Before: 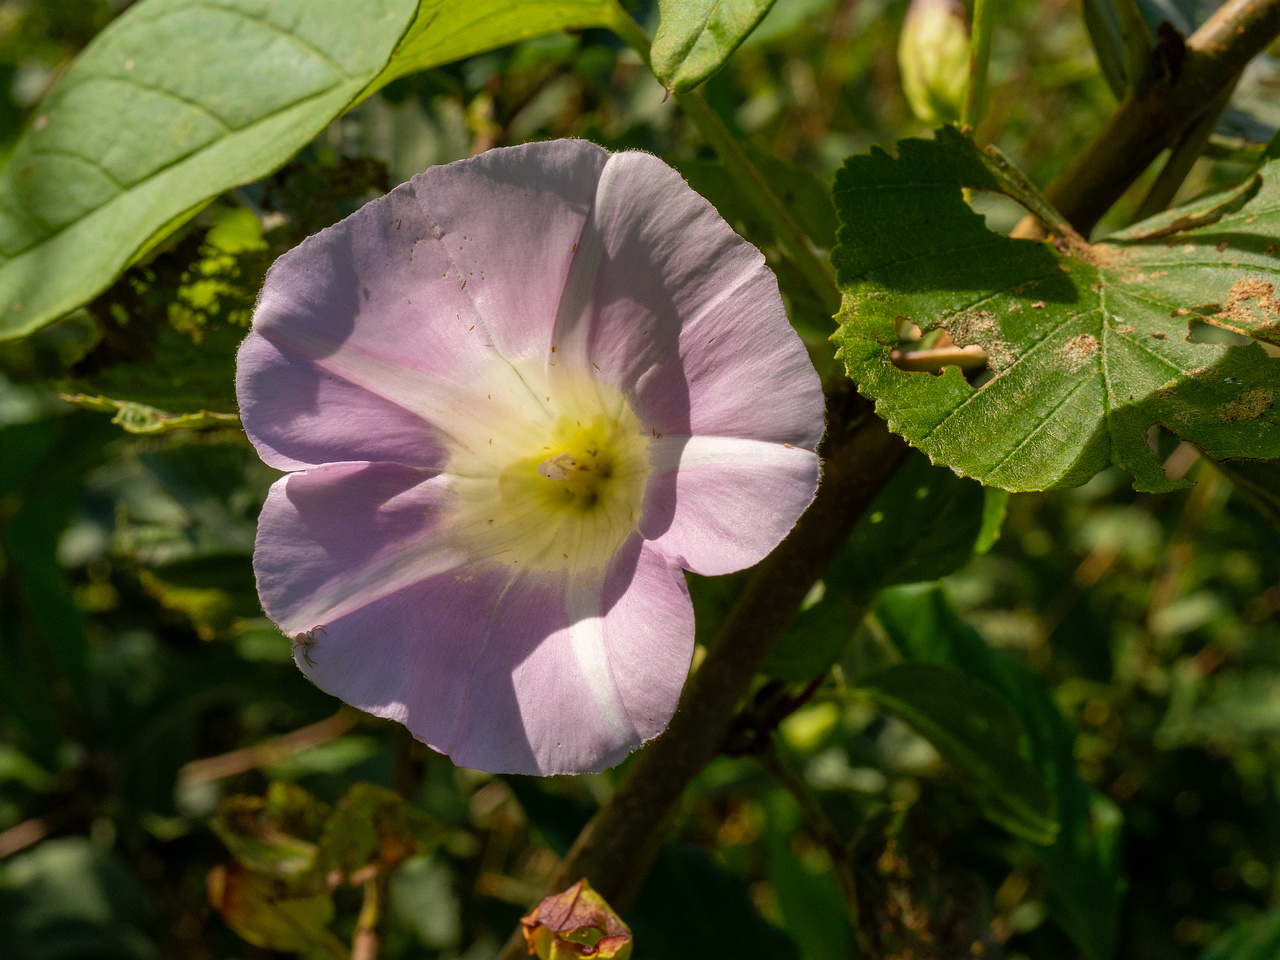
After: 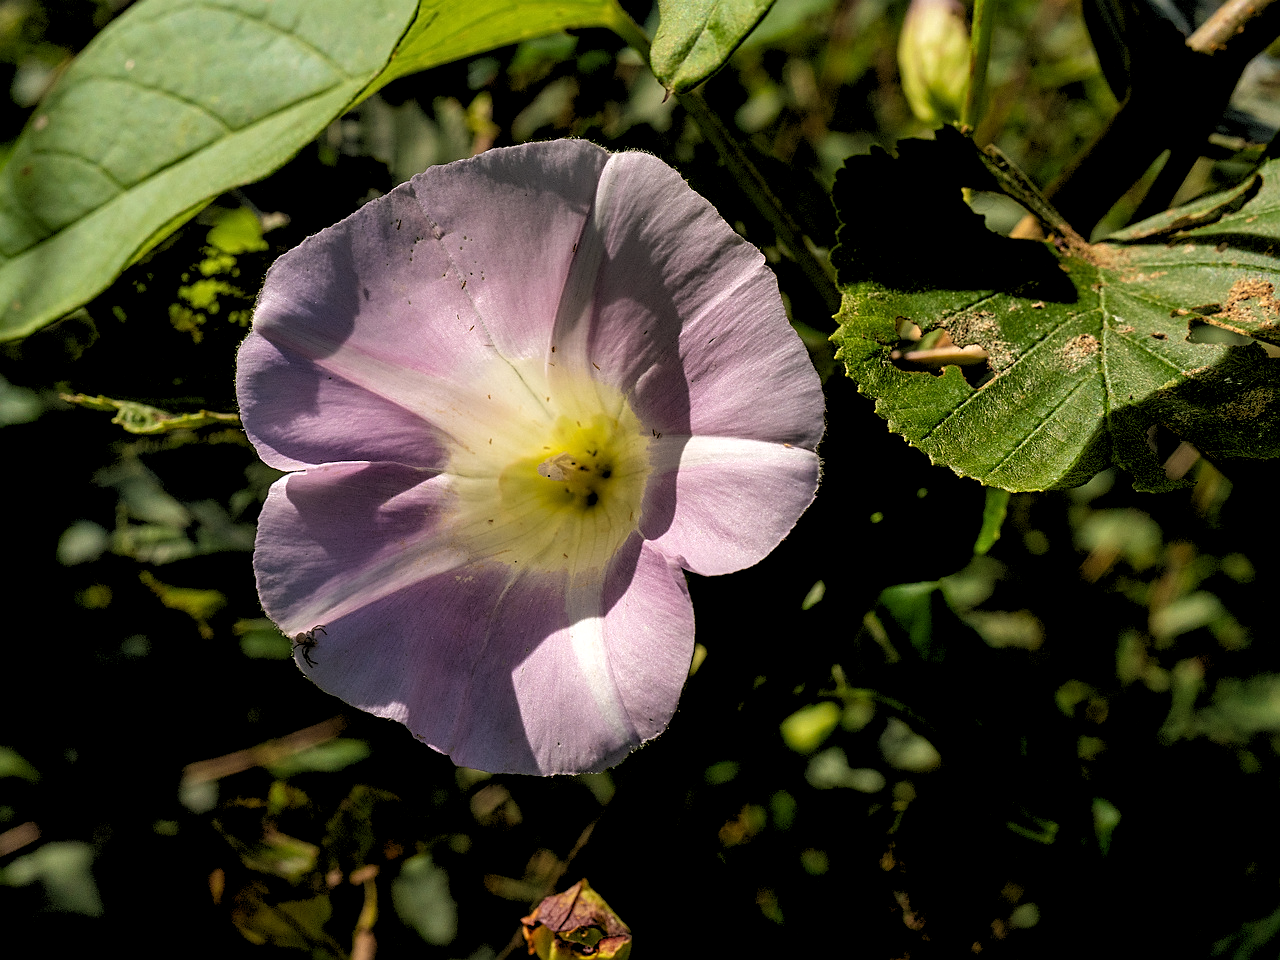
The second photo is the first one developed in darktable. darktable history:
sharpen: on, module defaults
rgb levels: levels [[0.034, 0.472, 0.904], [0, 0.5, 1], [0, 0.5, 1]]
